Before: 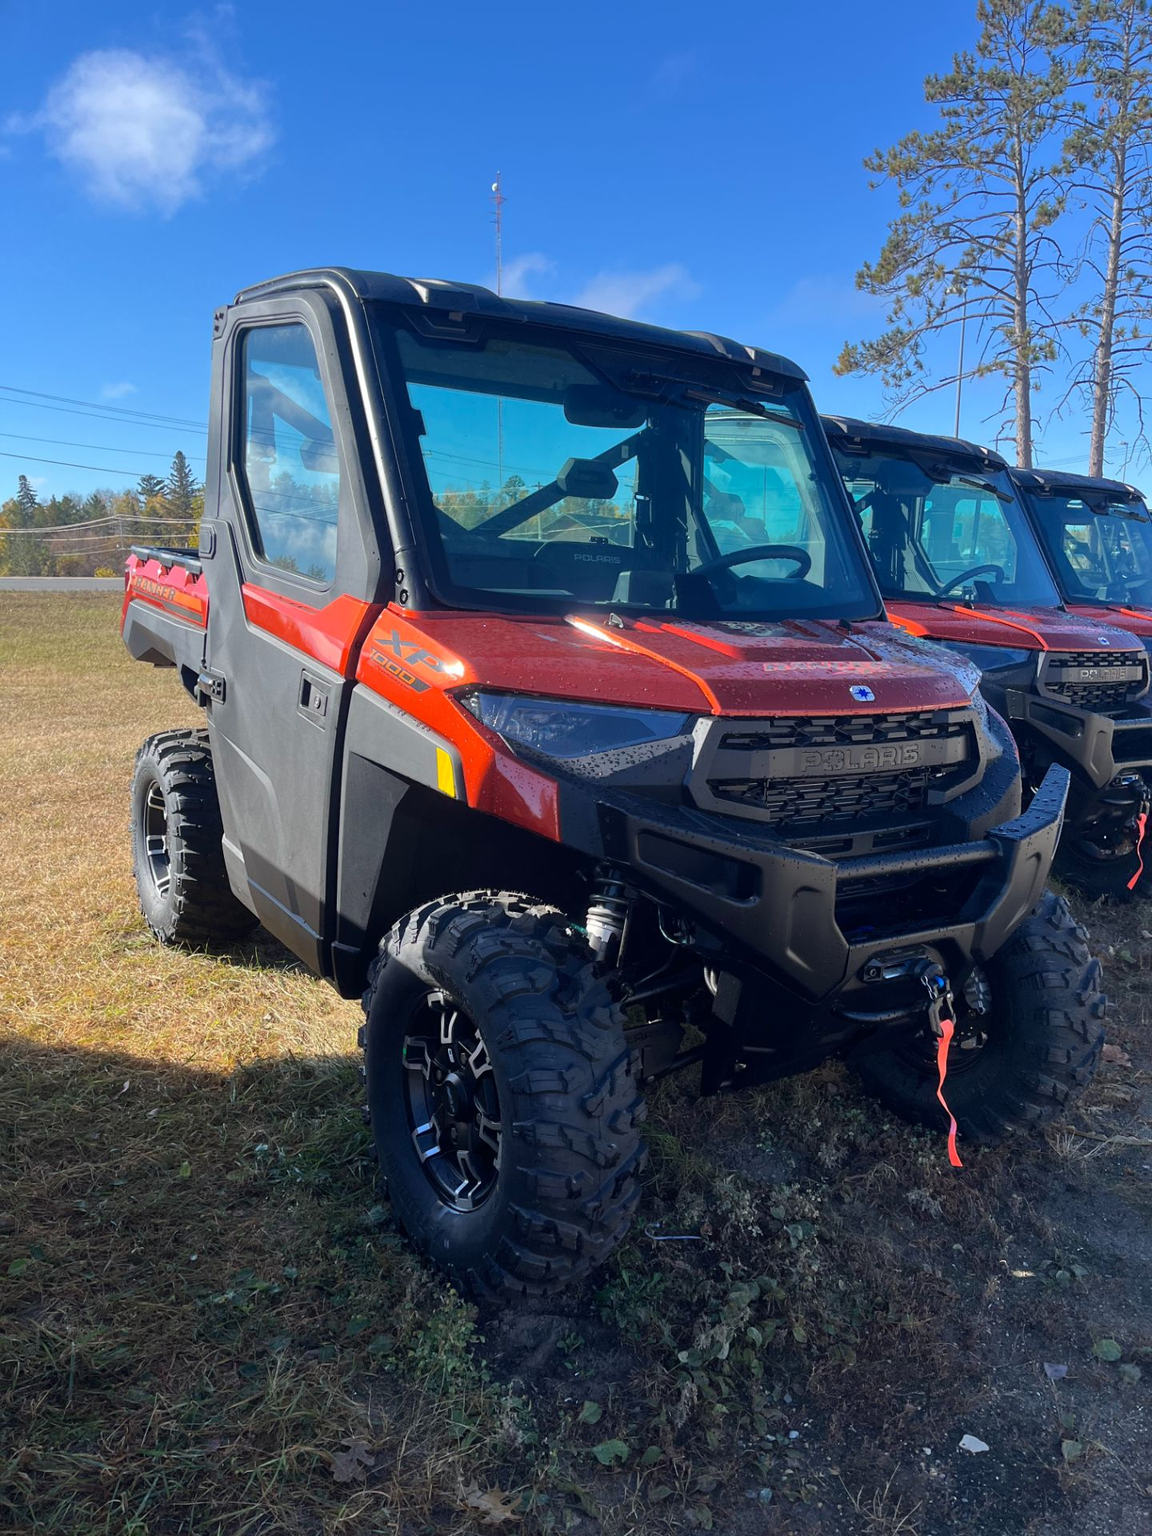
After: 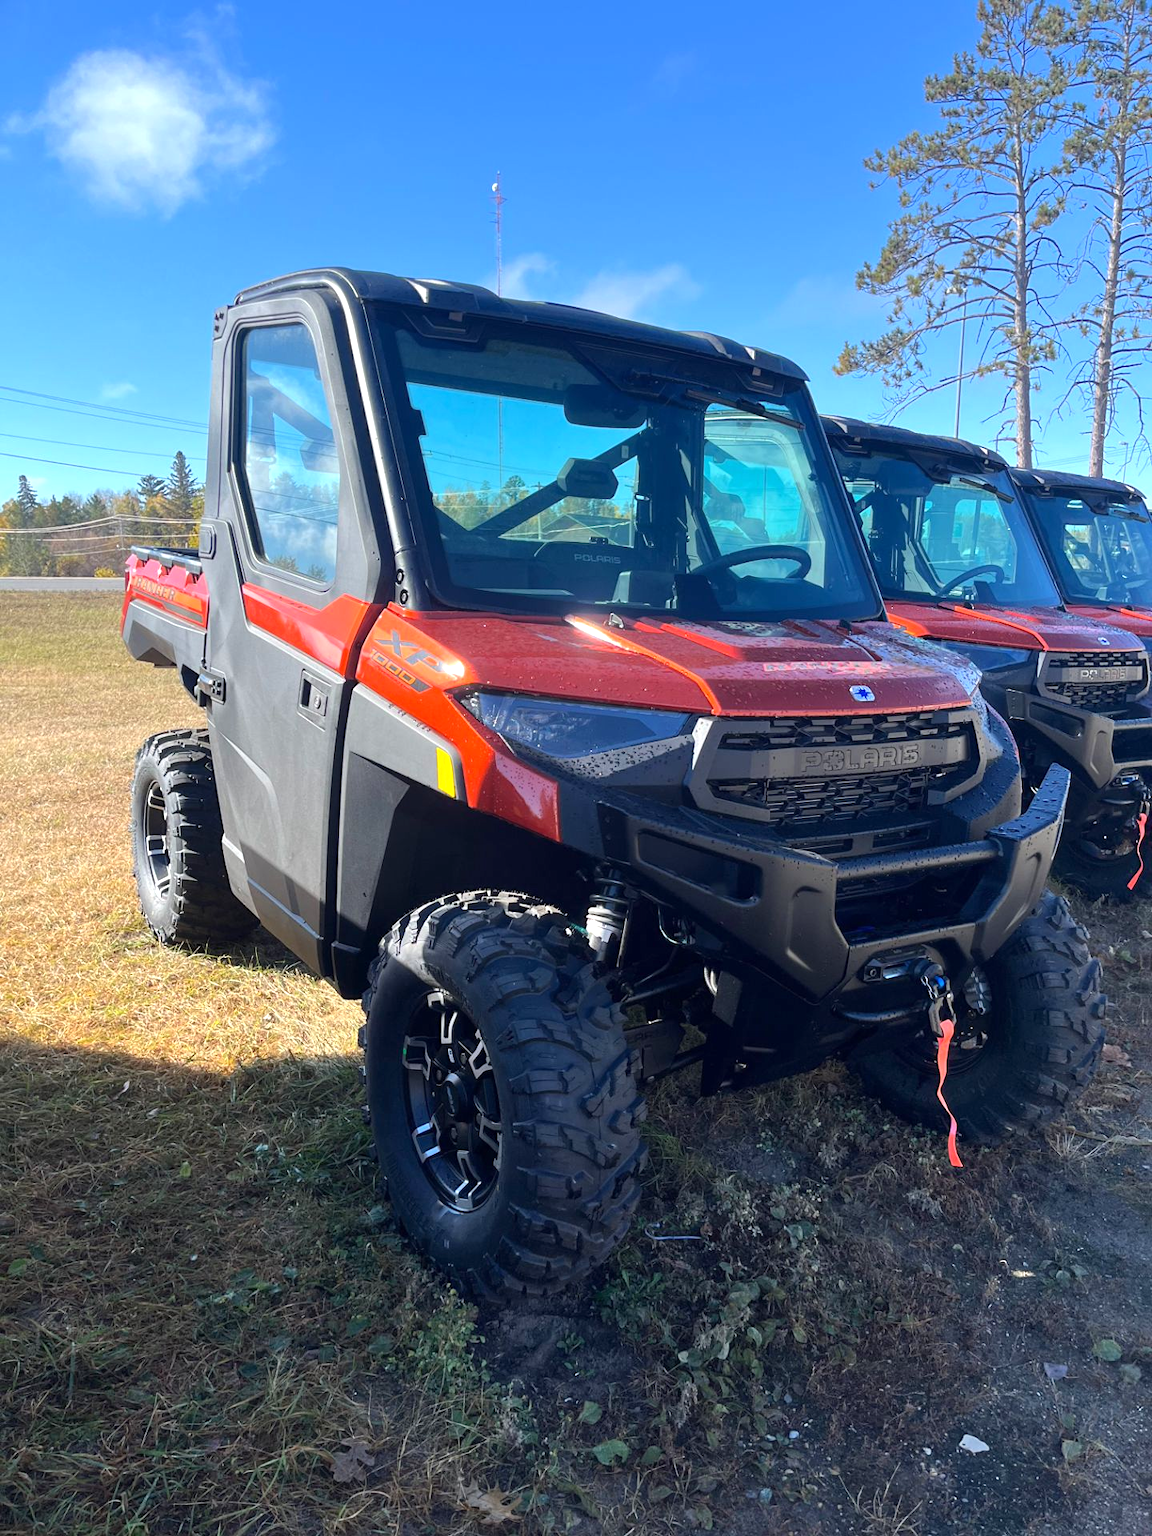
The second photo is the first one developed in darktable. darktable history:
exposure: exposure 0.579 EV, compensate exposure bias true, compensate highlight preservation false
